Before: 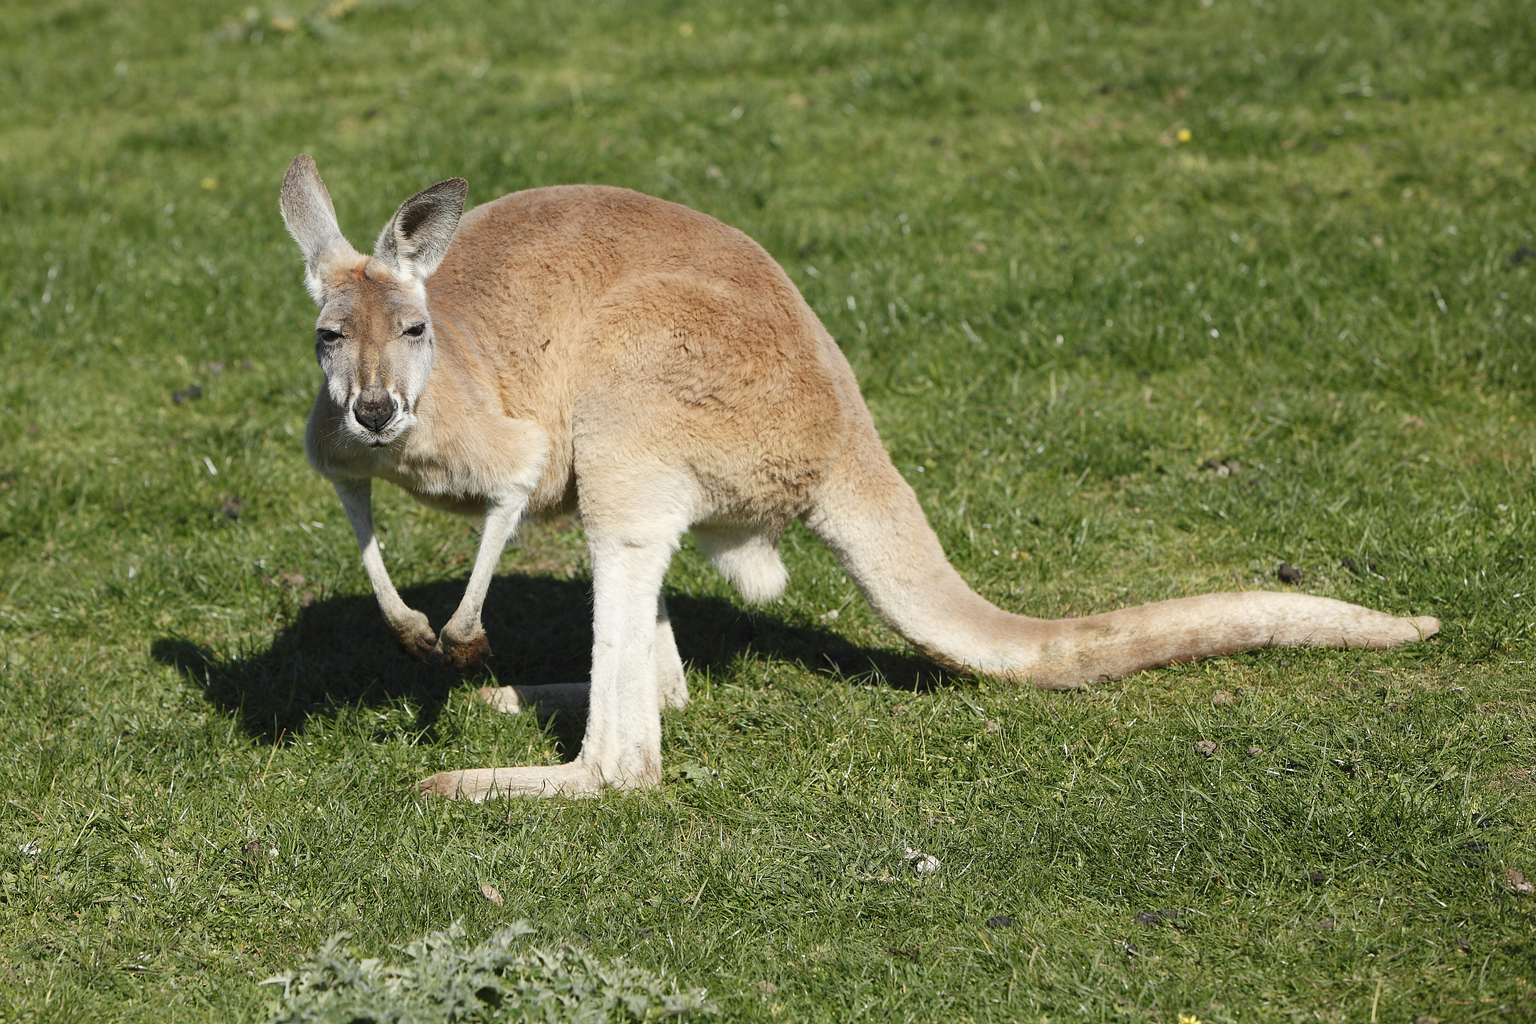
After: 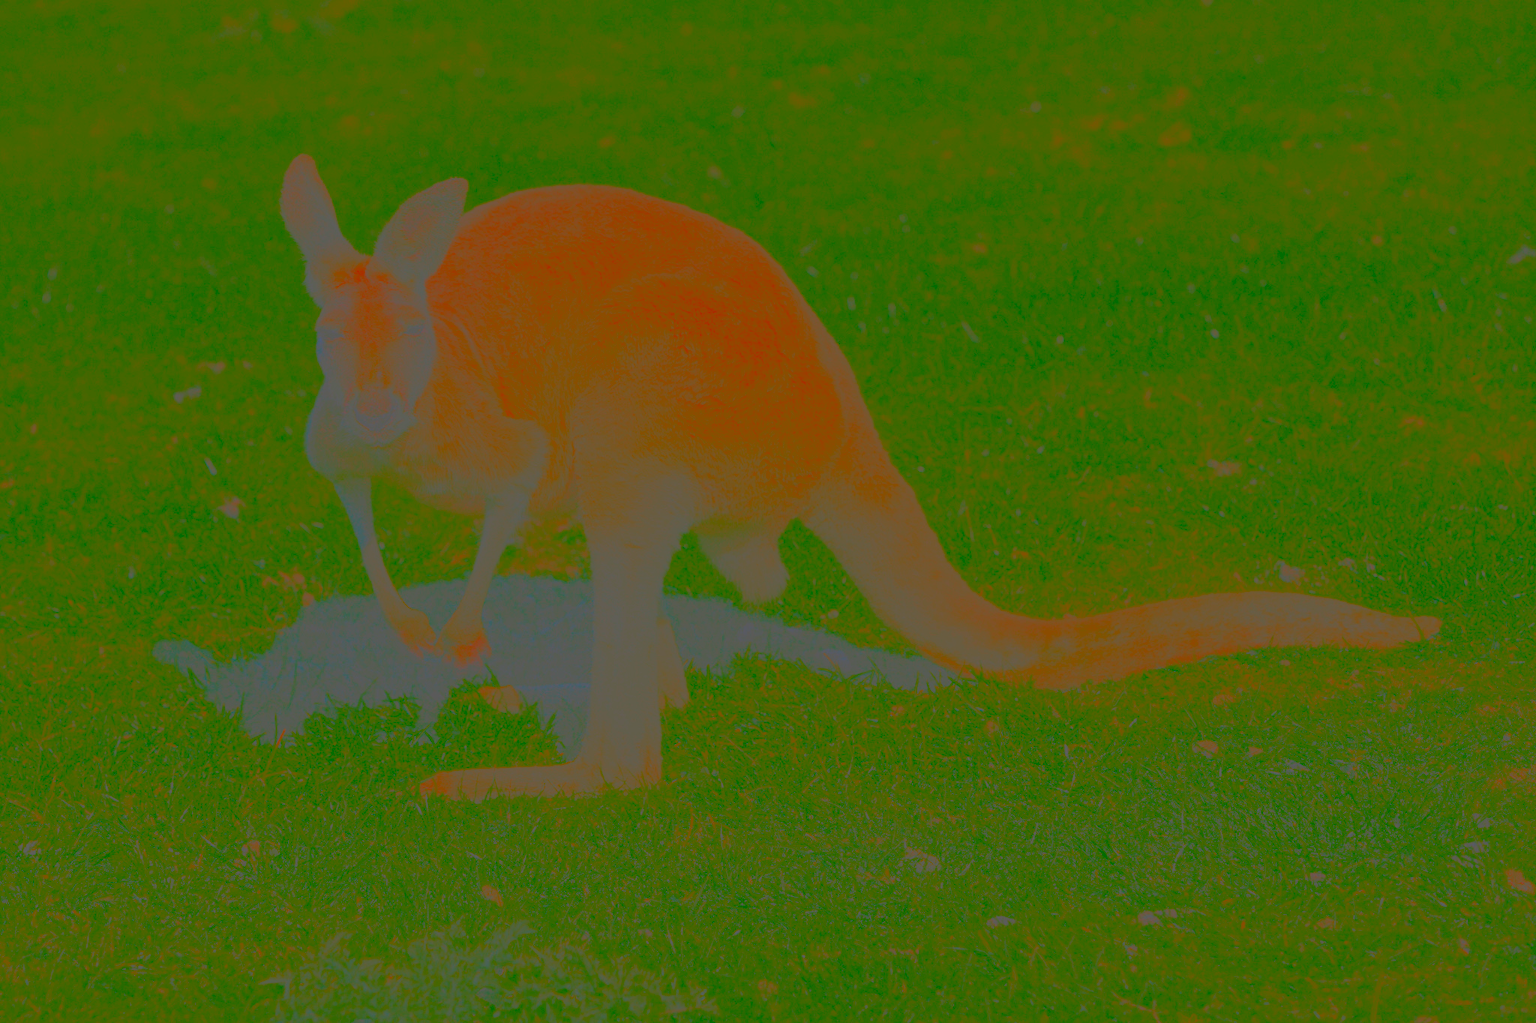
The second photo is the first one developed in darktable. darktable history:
contrast brightness saturation: contrast -0.984, brightness -0.177, saturation 0.767
